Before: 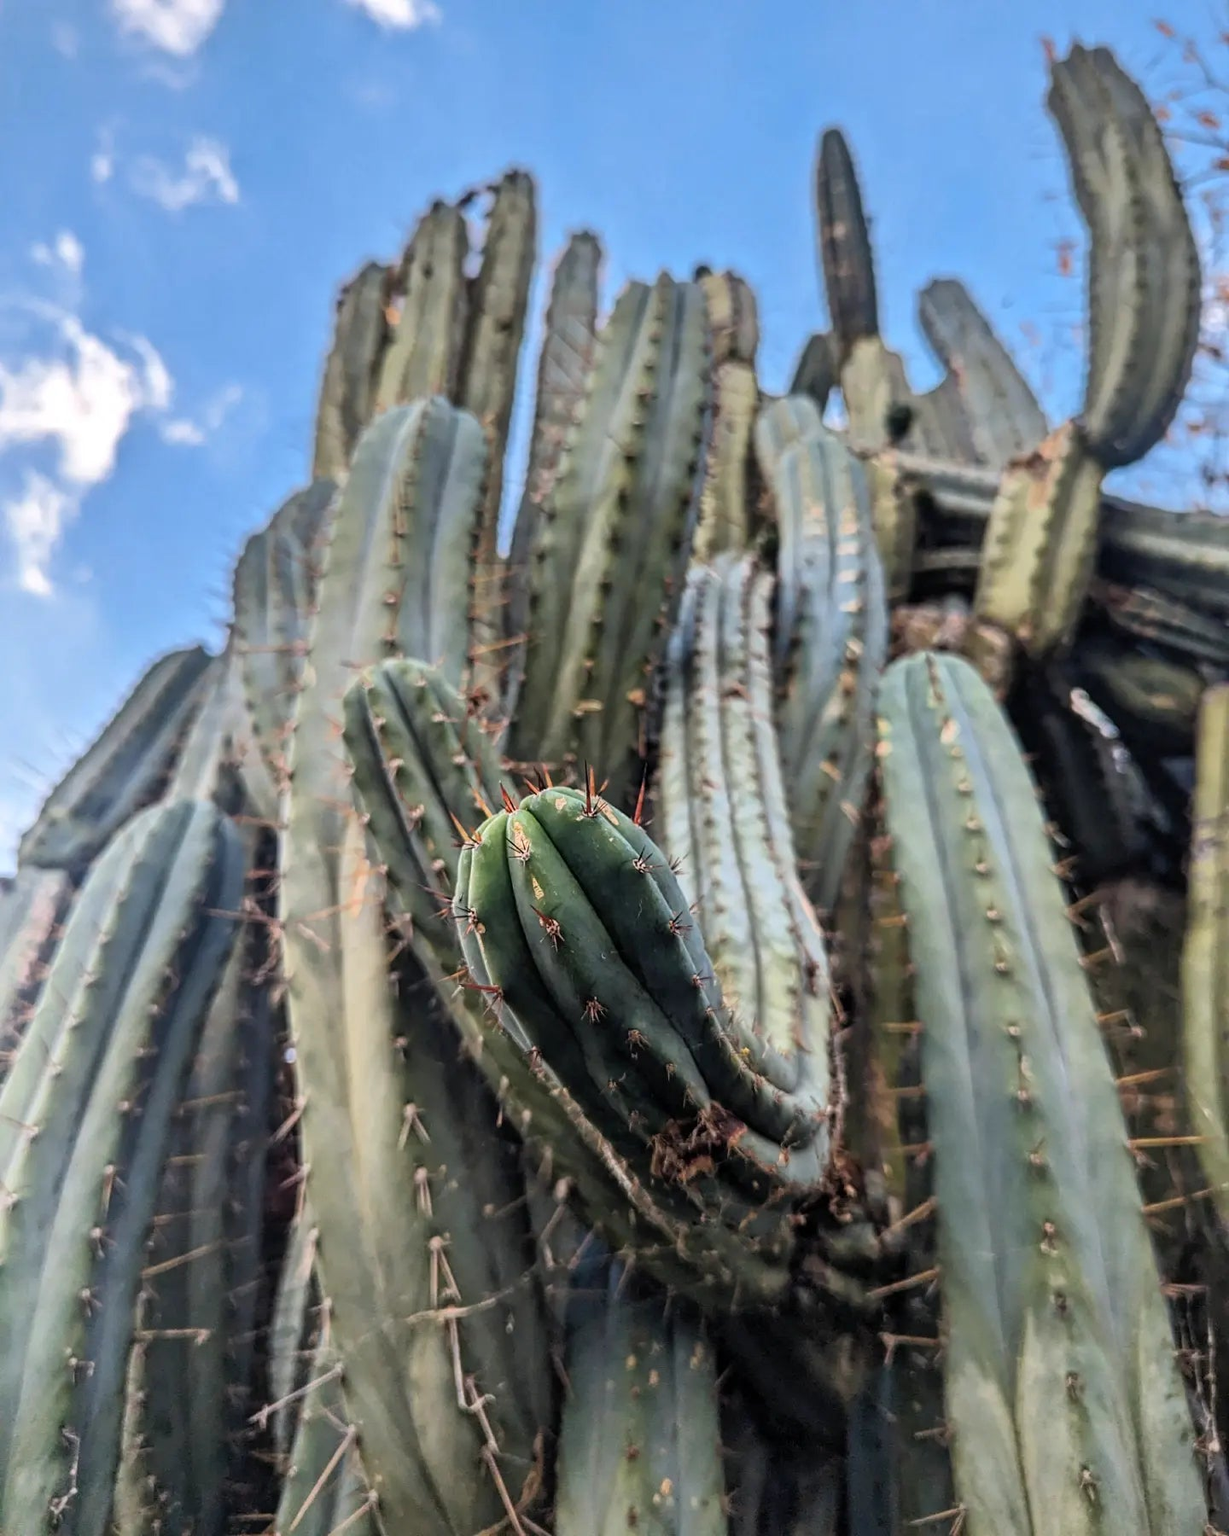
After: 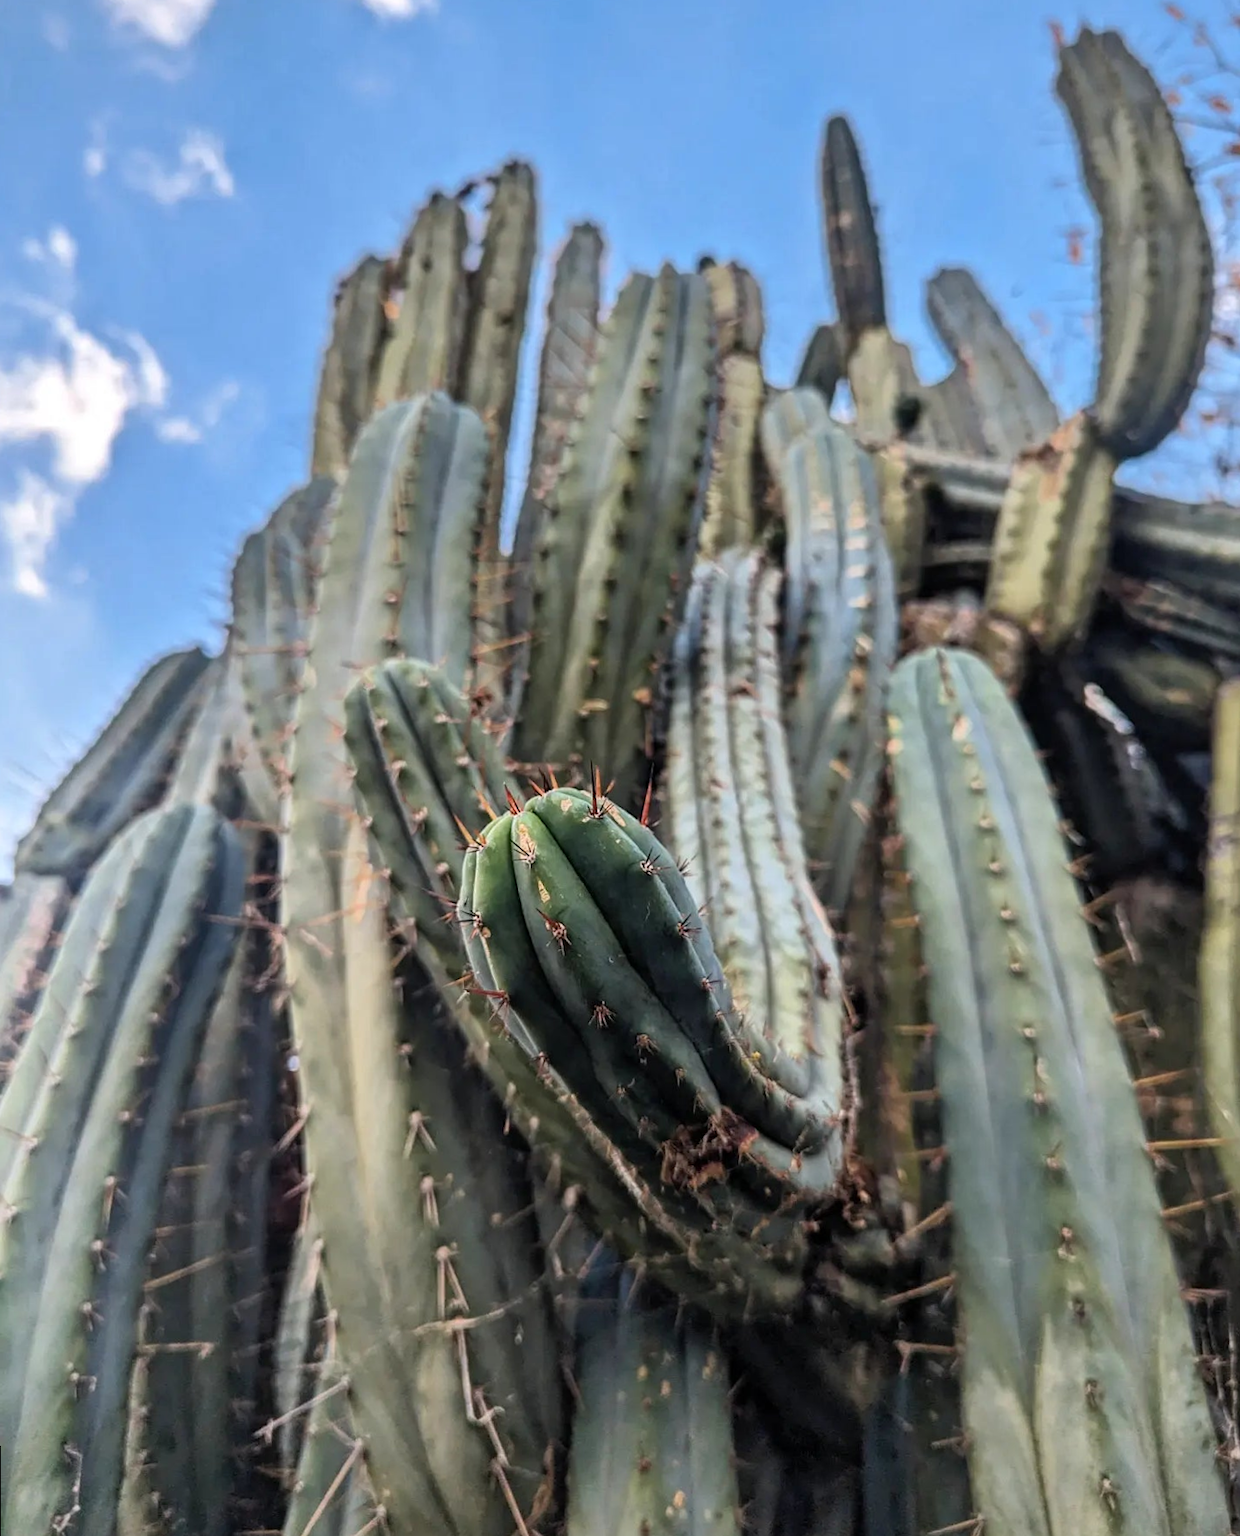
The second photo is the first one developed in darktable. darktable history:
rgb levels: preserve colors max RGB
rotate and perspective: rotation -0.45°, automatic cropping original format, crop left 0.008, crop right 0.992, crop top 0.012, crop bottom 0.988
